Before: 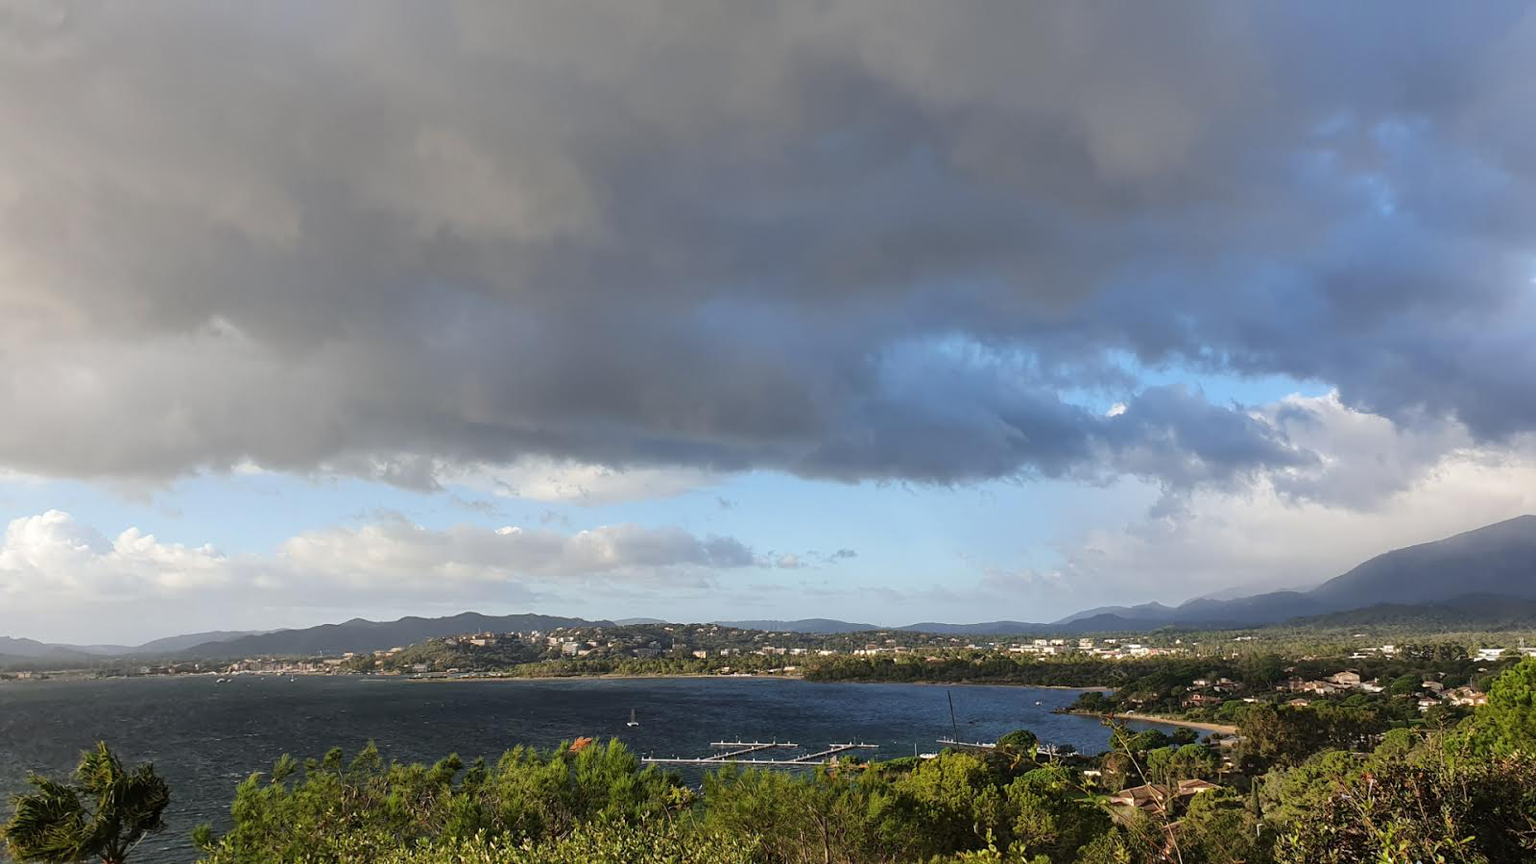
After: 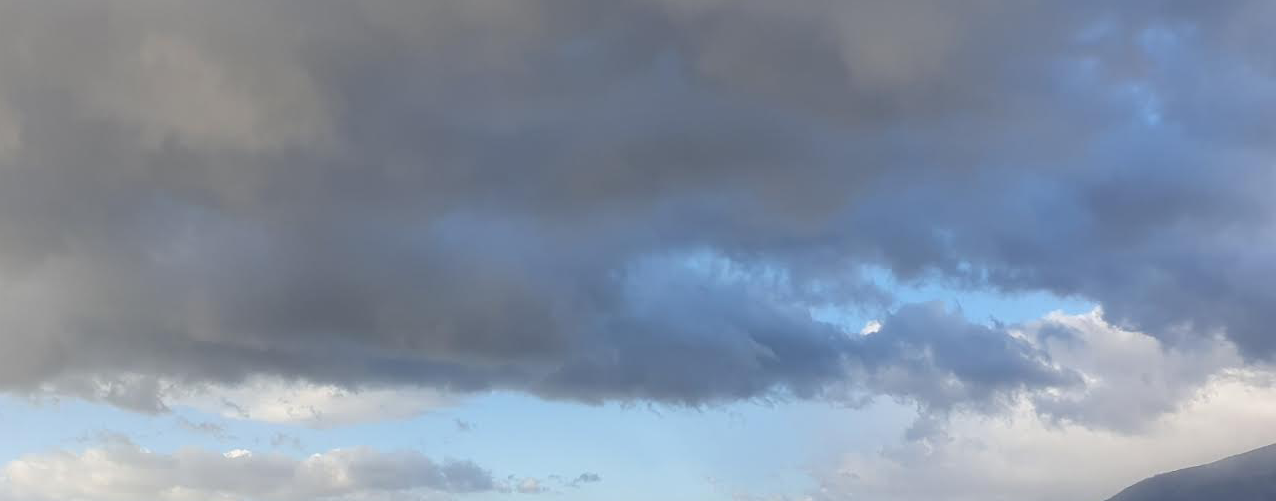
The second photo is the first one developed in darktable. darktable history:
crop: left 18.298%, top 11.095%, right 1.924%, bottom 33.198%
